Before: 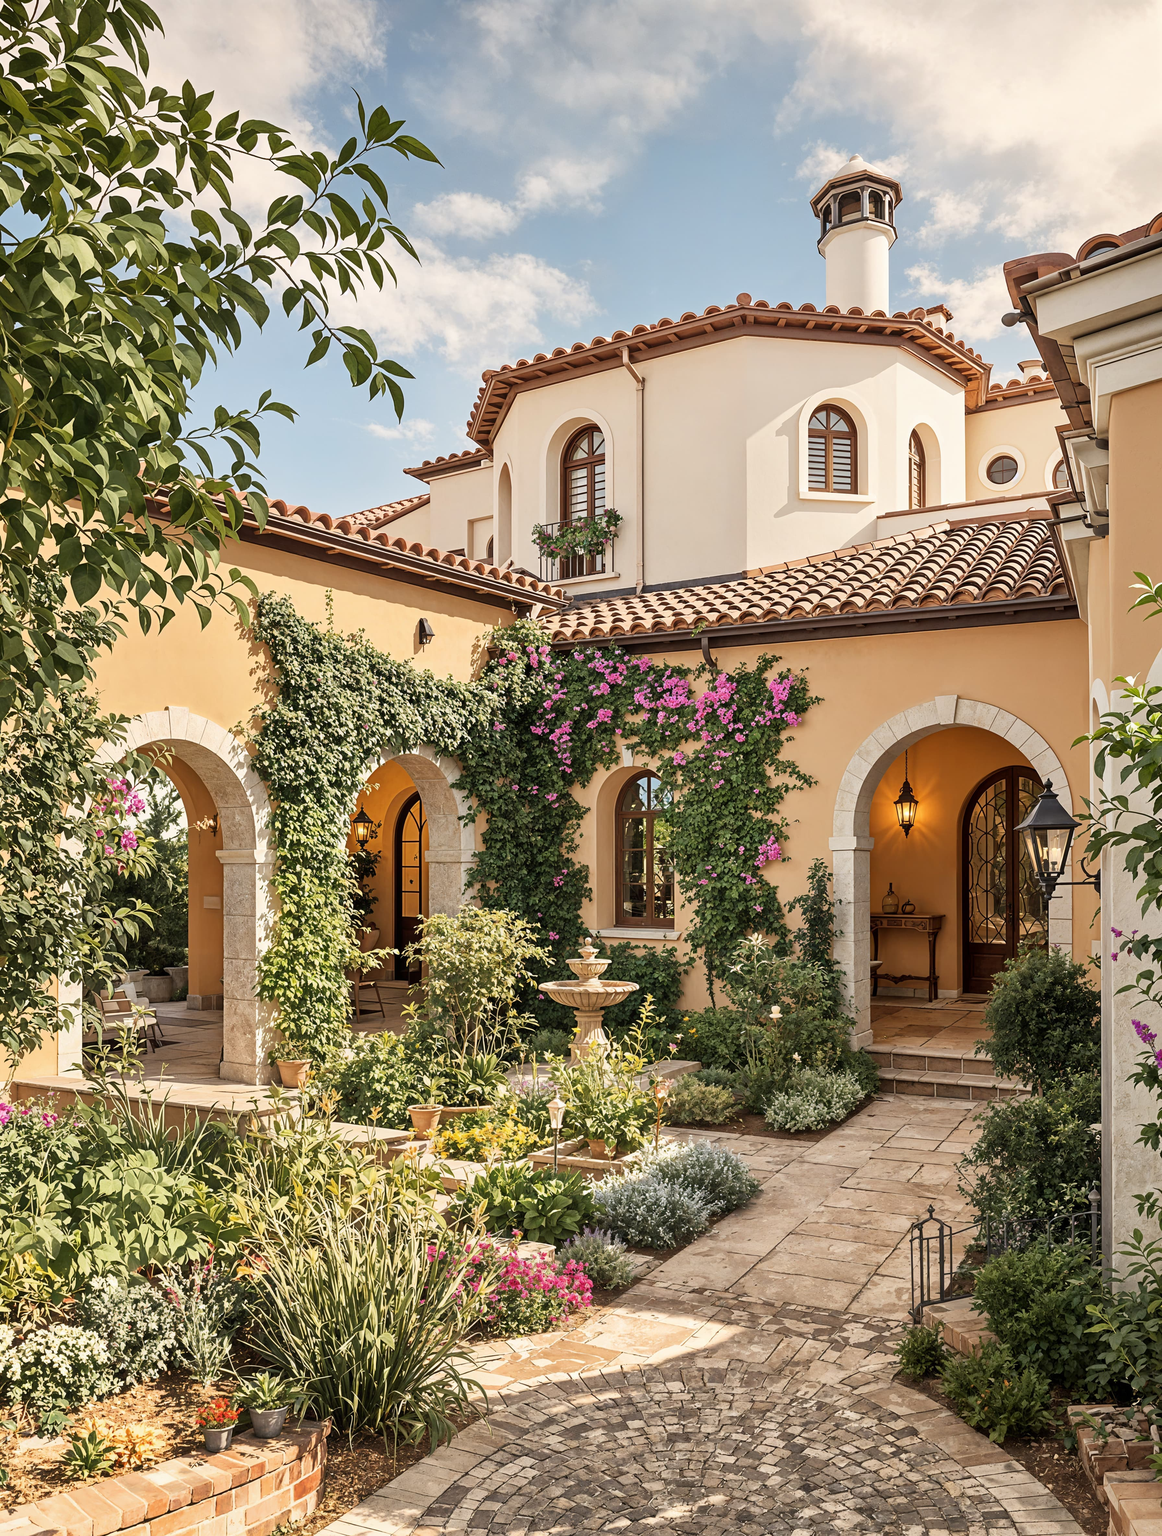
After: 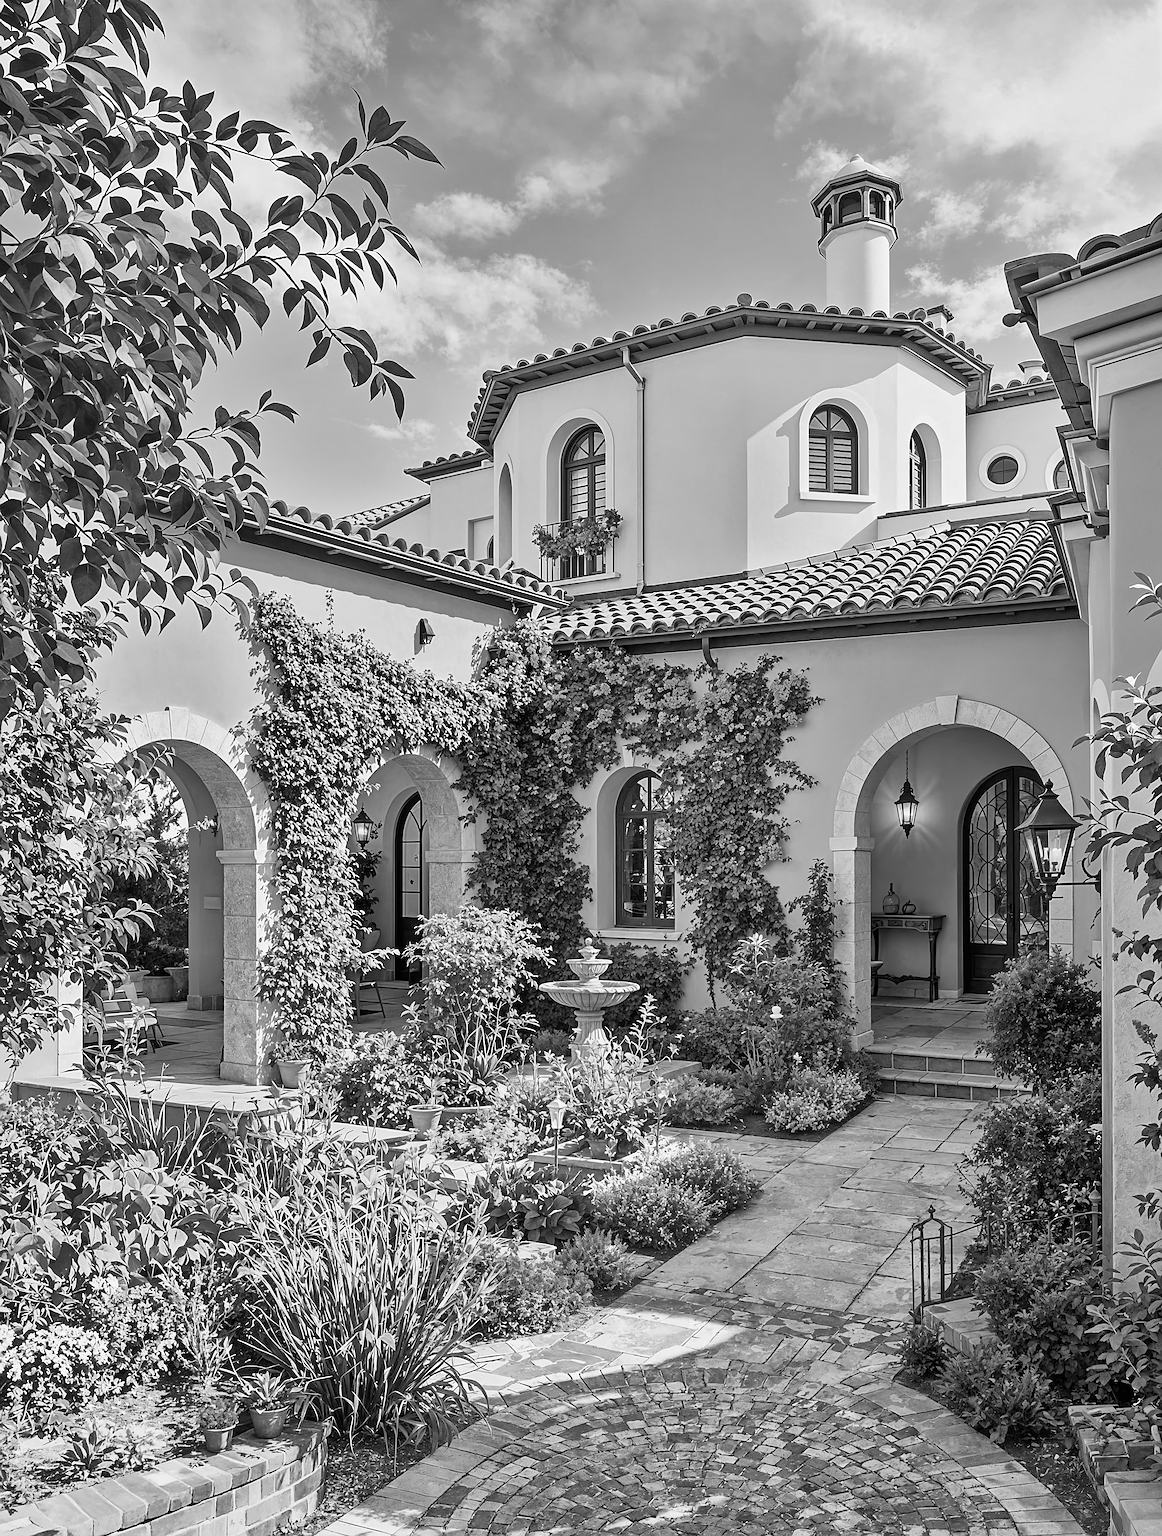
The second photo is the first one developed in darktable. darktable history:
monochrome: a -35.87, b 49.73, size 1.7
sharpen: radius 2.531, amount 0.628
shadows and highlights: soften with gaussian
